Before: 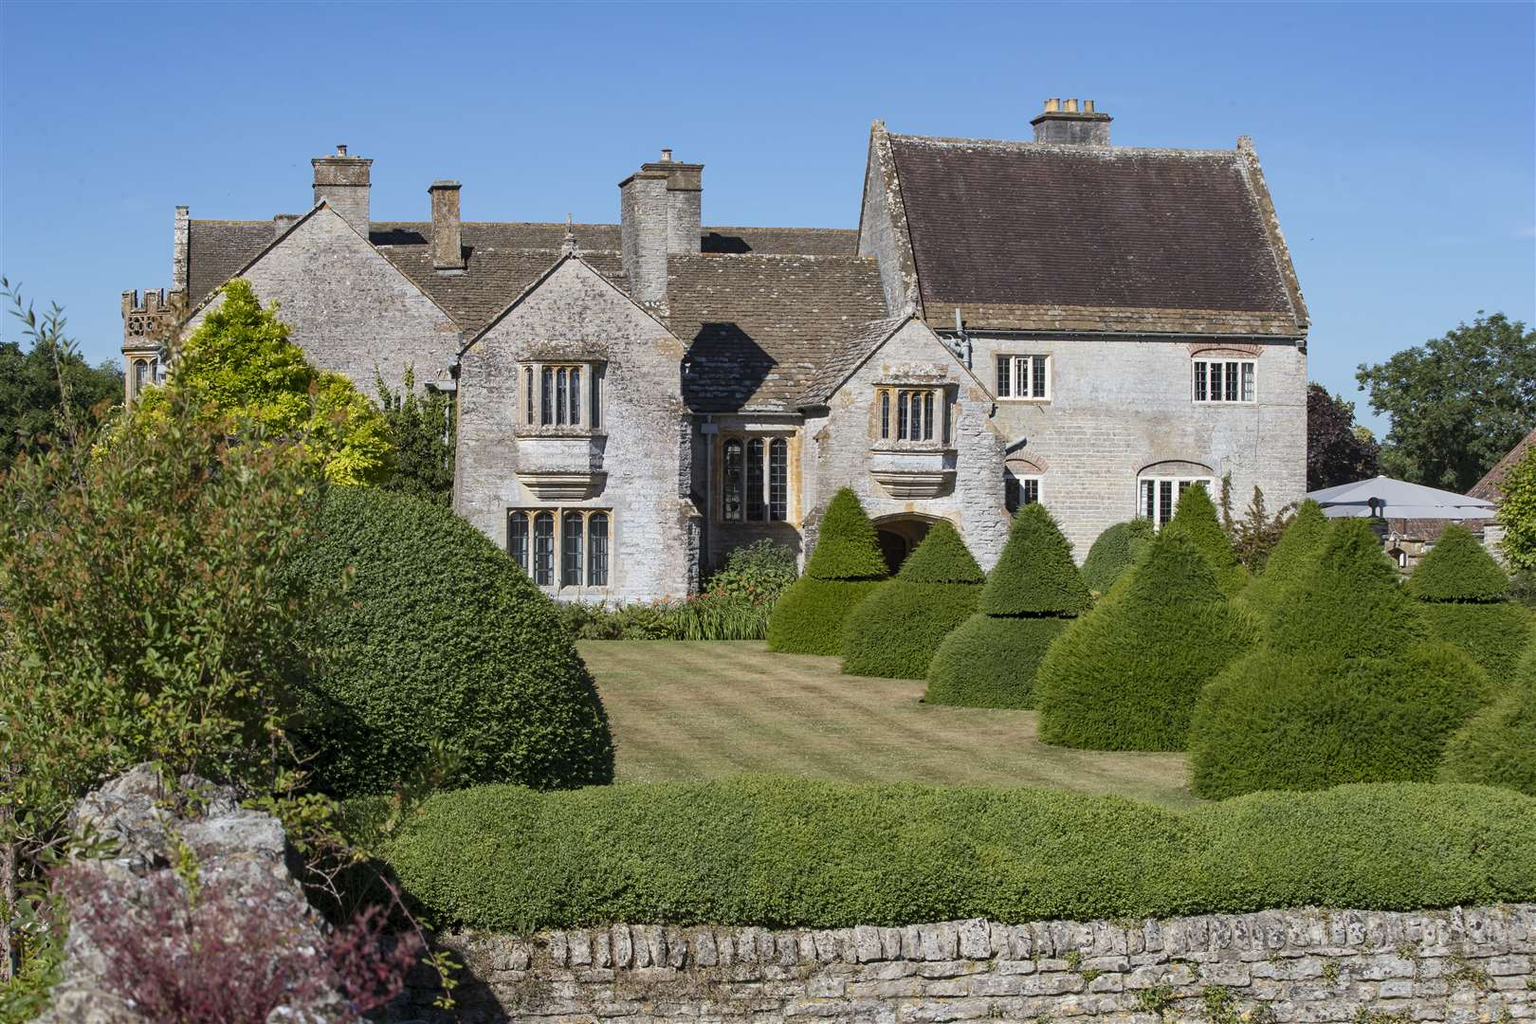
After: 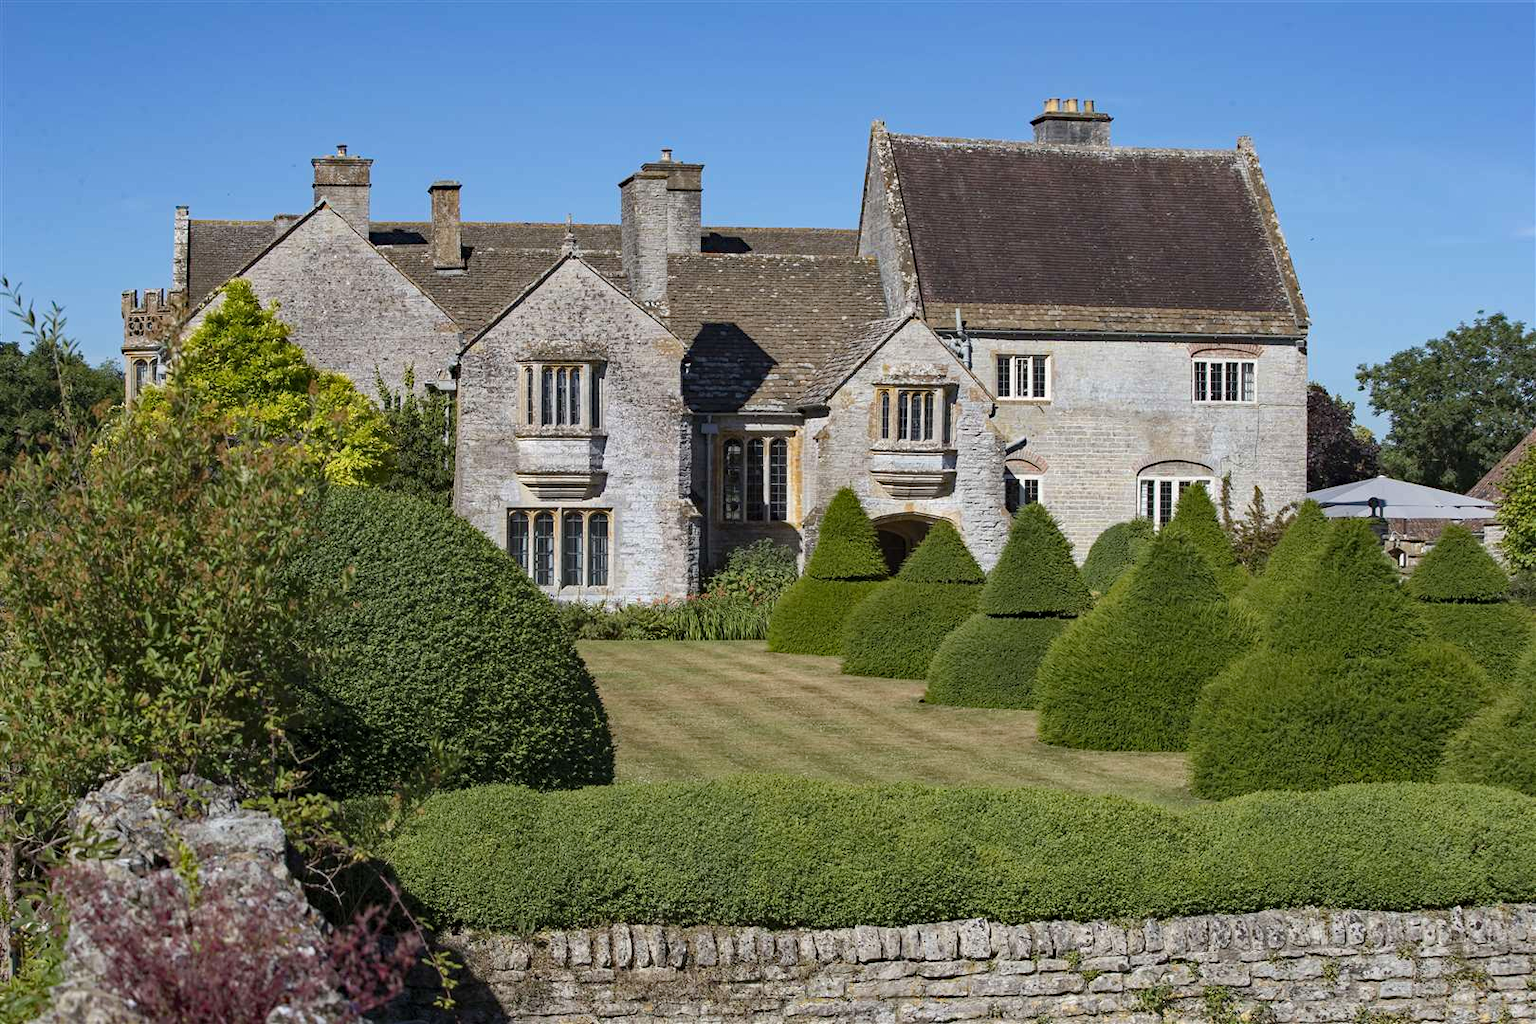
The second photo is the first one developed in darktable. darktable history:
haze removal: strength 0.278, distance 0.249, compatibility mode true, adaptive false
